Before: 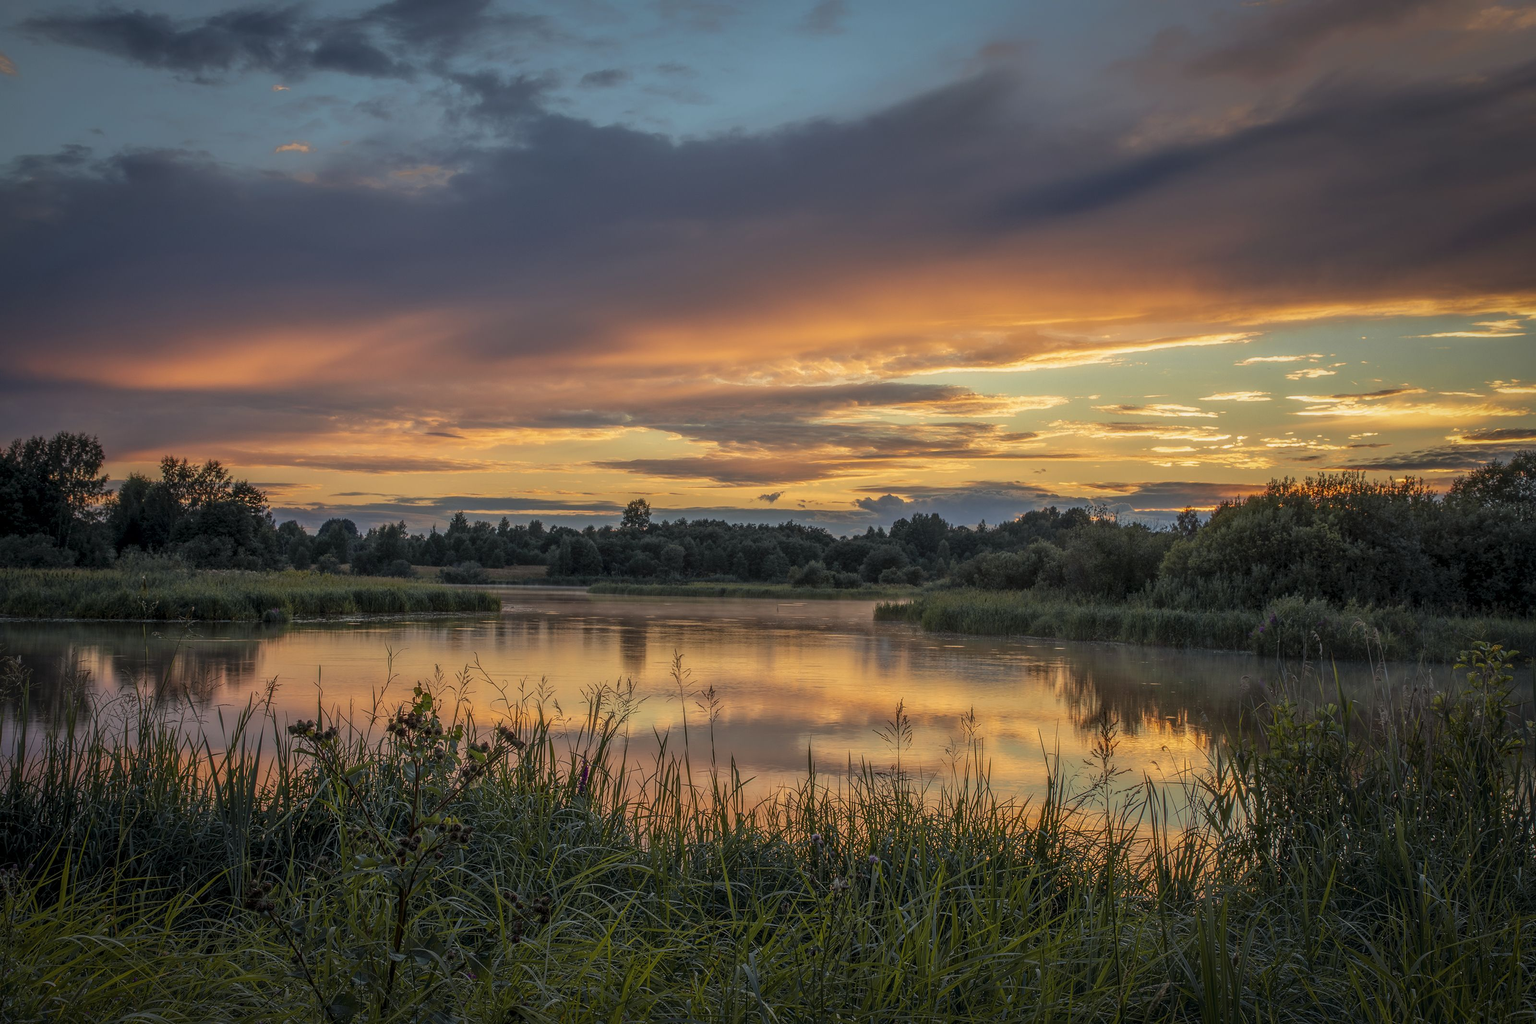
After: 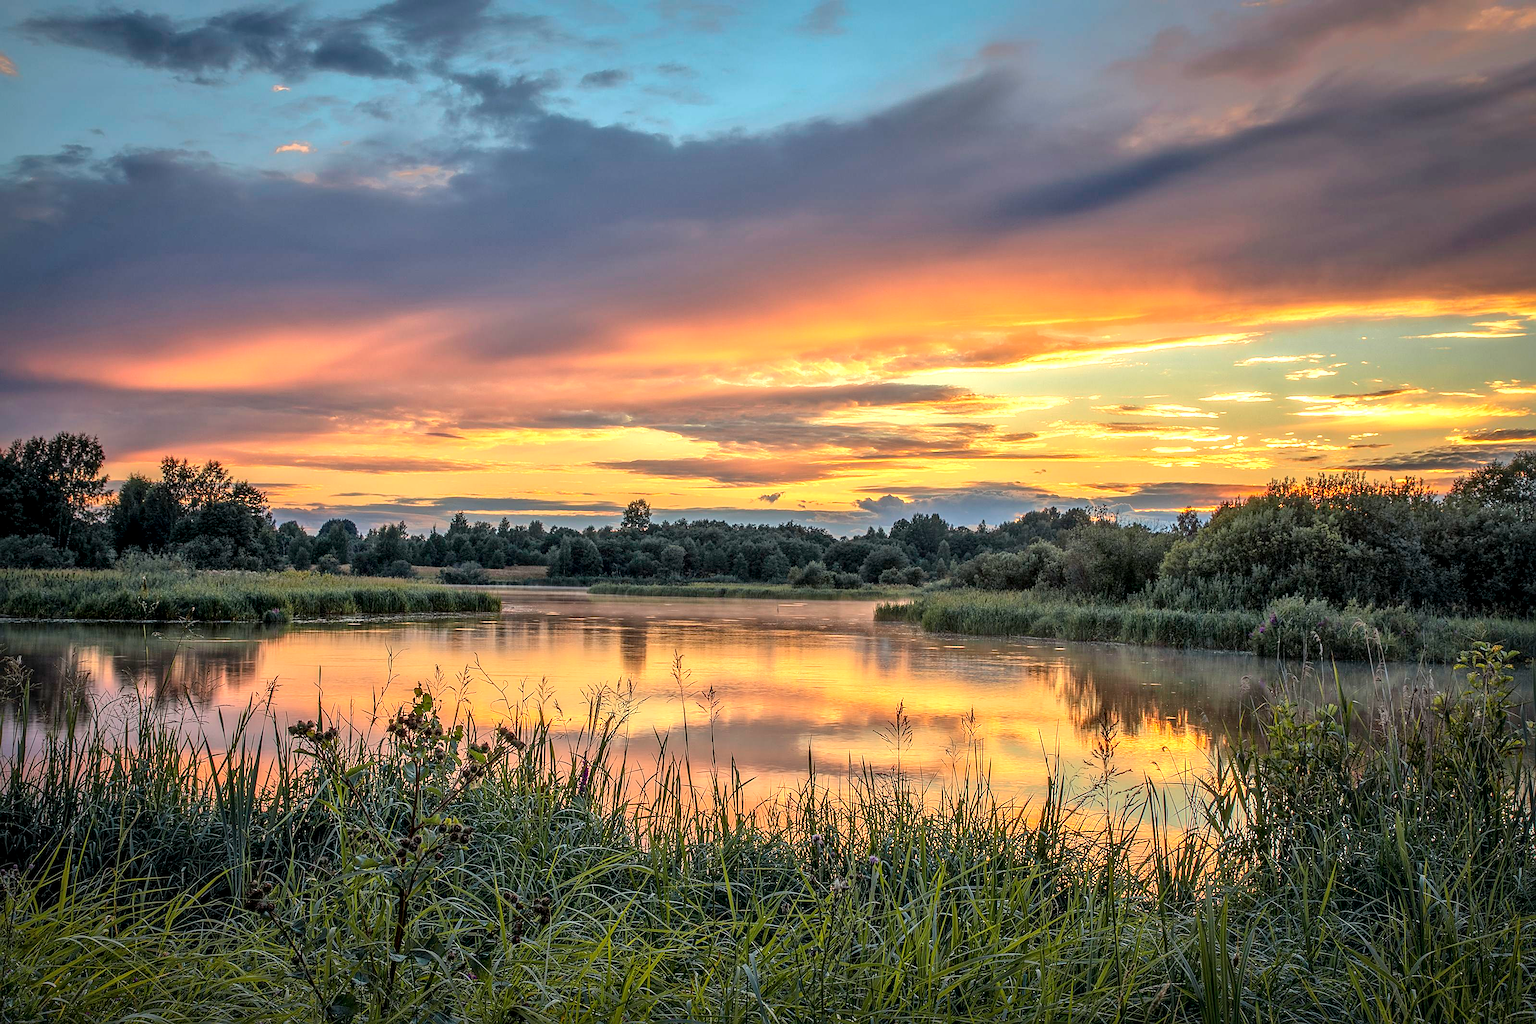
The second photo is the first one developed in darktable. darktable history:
local contrast: mode bilateral grid, contrast 26, coarseness 60, detail 151%, midtone range 0.2
exposure: exposure 0.69 EV, compensate exposure bias true, compensate highlight preservation false
sharpen: amount 0.498
contrast brightness saturation: brightness 0.094, saturation 0.192
